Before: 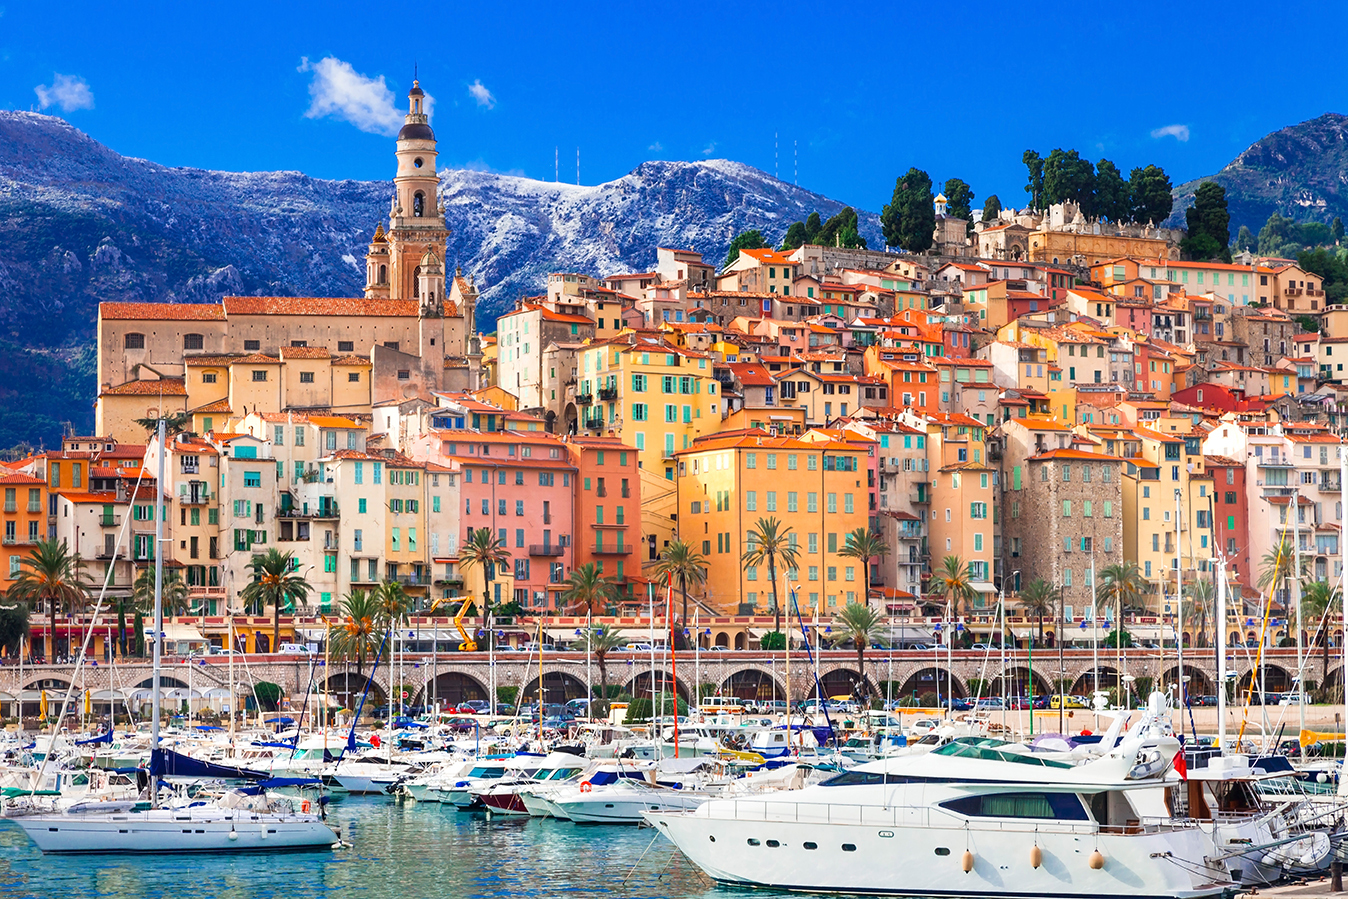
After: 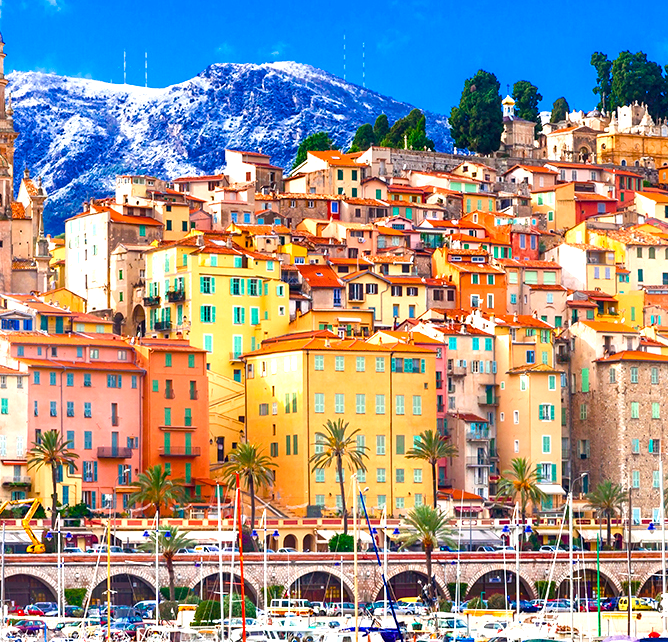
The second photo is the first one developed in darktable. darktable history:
color balance rgb: linear chroma grading › shadows -2.2%, linear chroma grading › highlights -15%, linear chroma grading › global chroma -10%, linear chroma grading › mid-tones -10%, perceptual saturation grading › global saturation 45%, perceptual saturation grading › highlights -50%, perceptual saturation grading › shadows 30%, perceptual brilliance grading › global brilliance 18%, global vibrance 45%
crop: left 32.075%, top 10.976%, right 18.355%, bottom 17.596%
